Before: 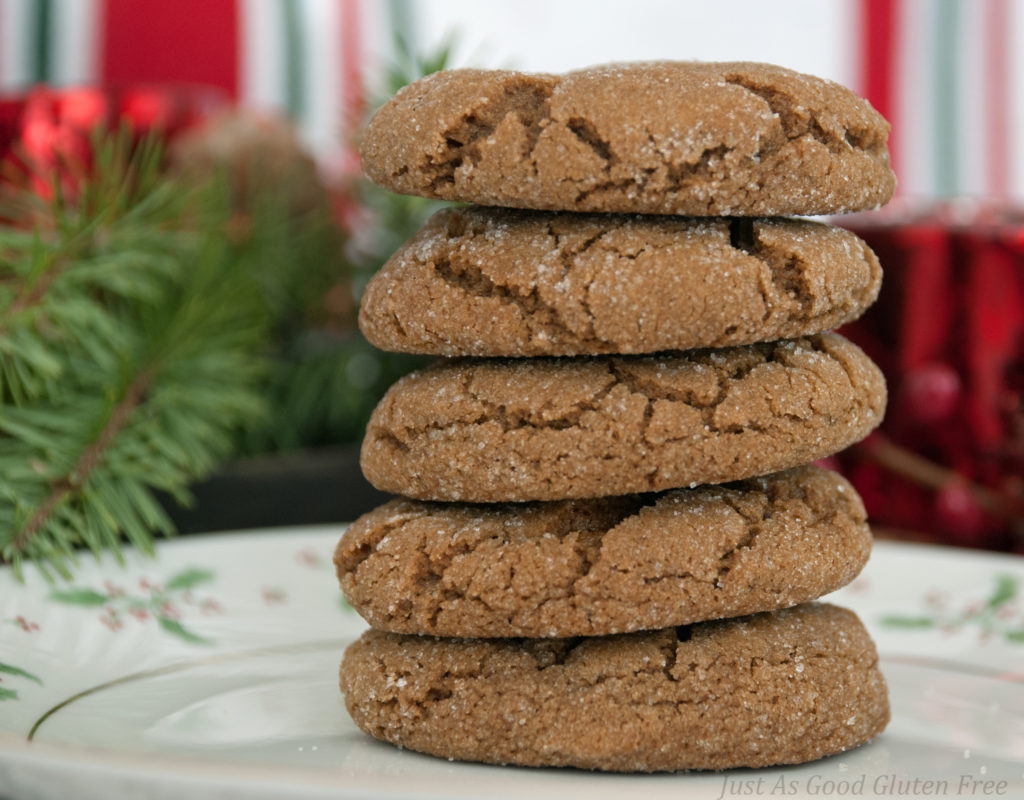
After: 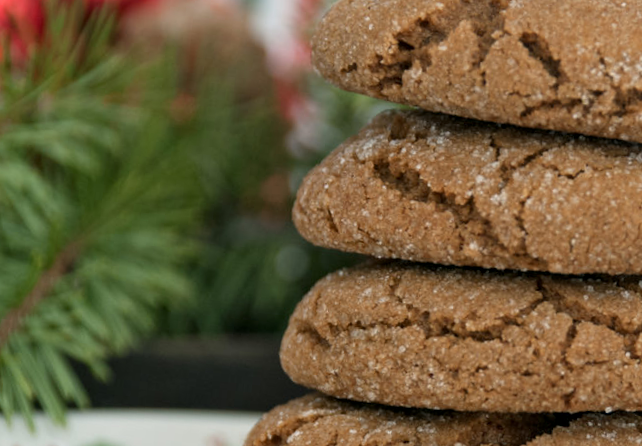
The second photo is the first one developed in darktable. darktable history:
local contrast: mode bilateral grid, contrast 28, coarseness 15, detail 116%, midtone range 0.2
crop and rotate: angle -5.83°, left 2.013%, top 6.967%, right 27.437%, bottom 30.239%
